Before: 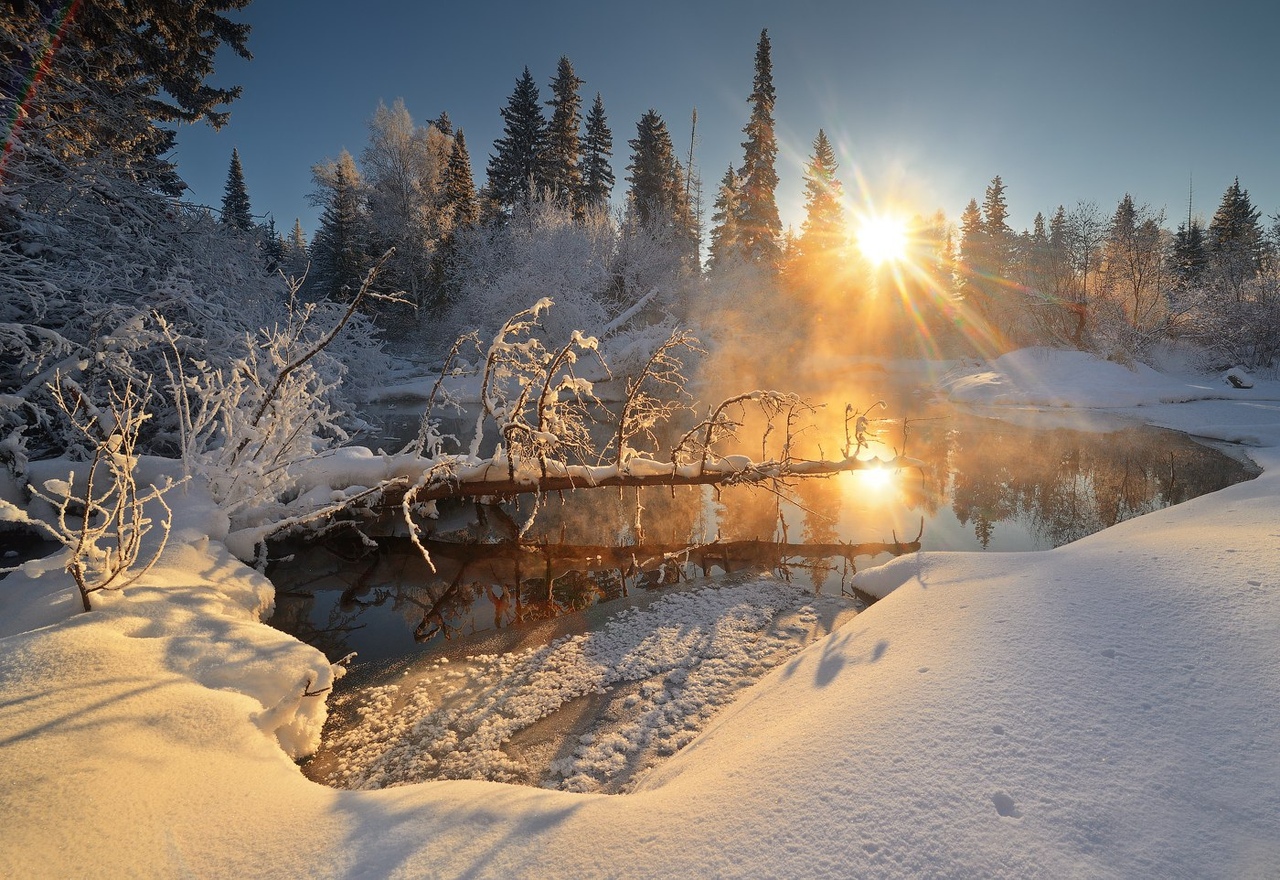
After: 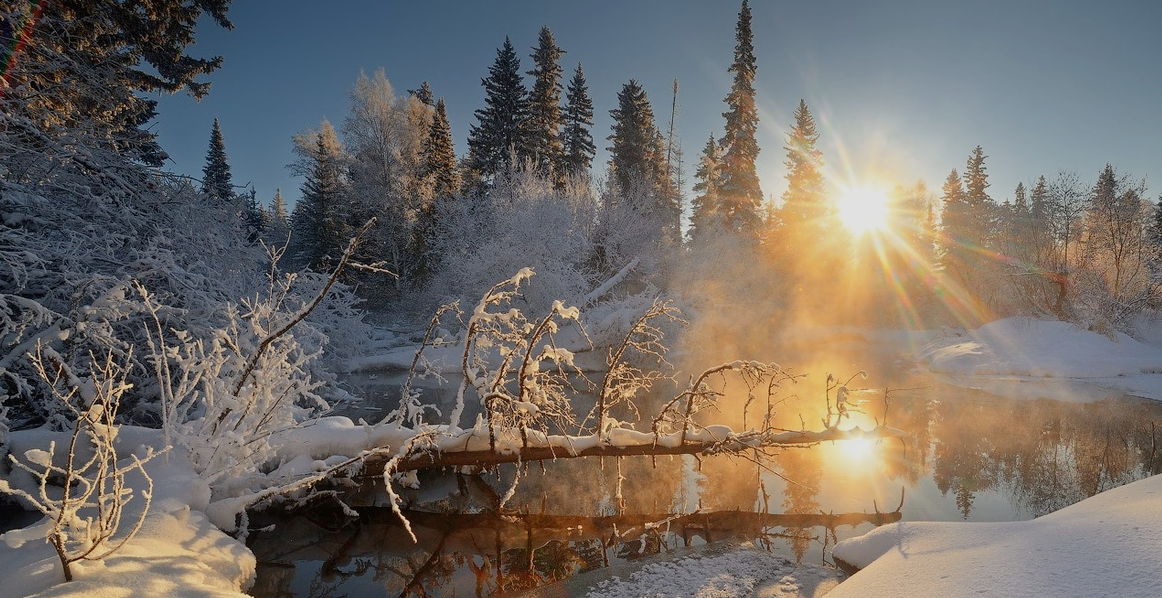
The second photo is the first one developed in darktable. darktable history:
crop: left 1.54%, top 3.427%, right 7.607%, bottom 28.505%
filmic rgb: black relative exposure -14.95 EV, white relative exposure 3 EV, threshold 5.98 EV, target black luminance 0%, hardness 9.26, latitude 98.03%, contrast 0.912, shadows ↔ highlights balance 0.44%, add noise in highlights 0.001, preserve chrominance no, color science v3 (2019), use custom middle-gray values true, contrast in highlights soft, enable highlight reconstruction true
